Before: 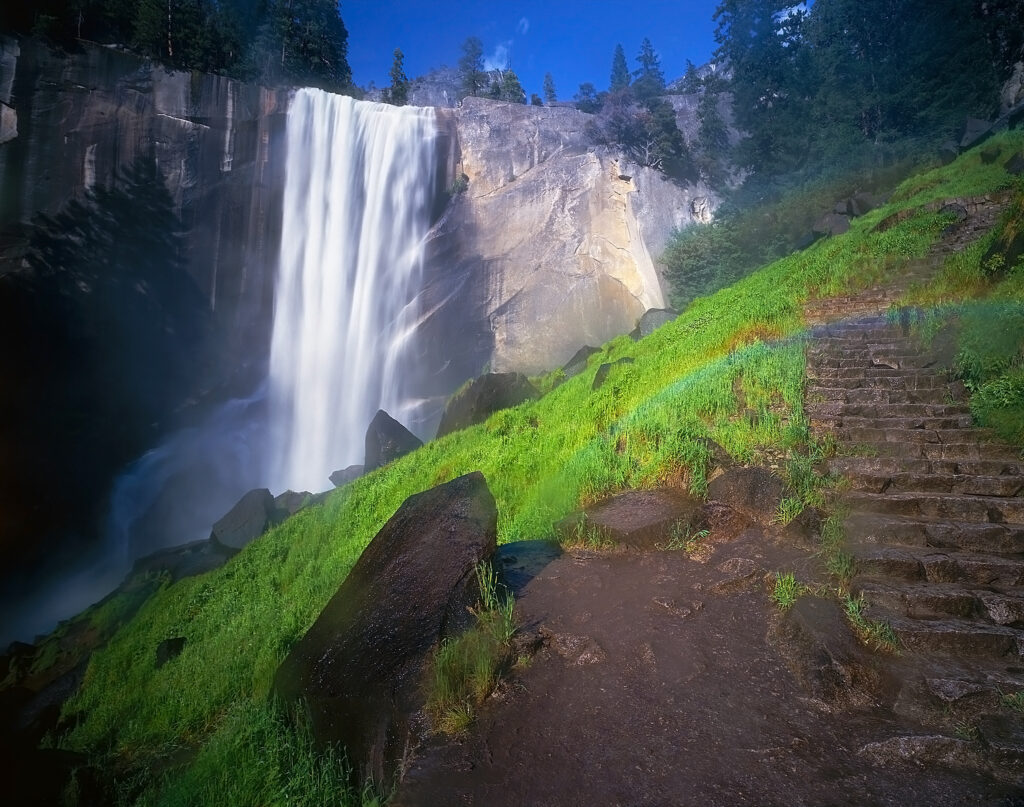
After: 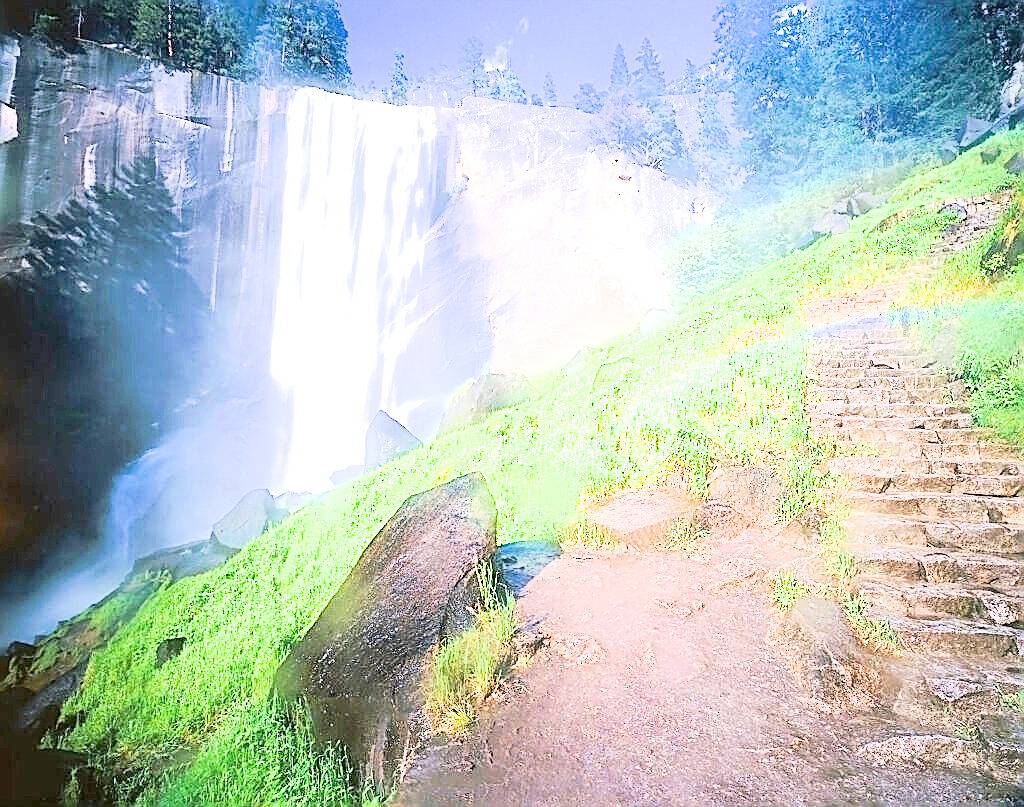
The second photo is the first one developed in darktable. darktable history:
filmic rgb: black relative exposure -16 EV, white relative exposure 5.29 EV, hardness 5.89, contrast 1.241
sharpen: amount 0.984
exposure: black level correction 0, exposure 4.004 EV, compensate highlight preservation false
